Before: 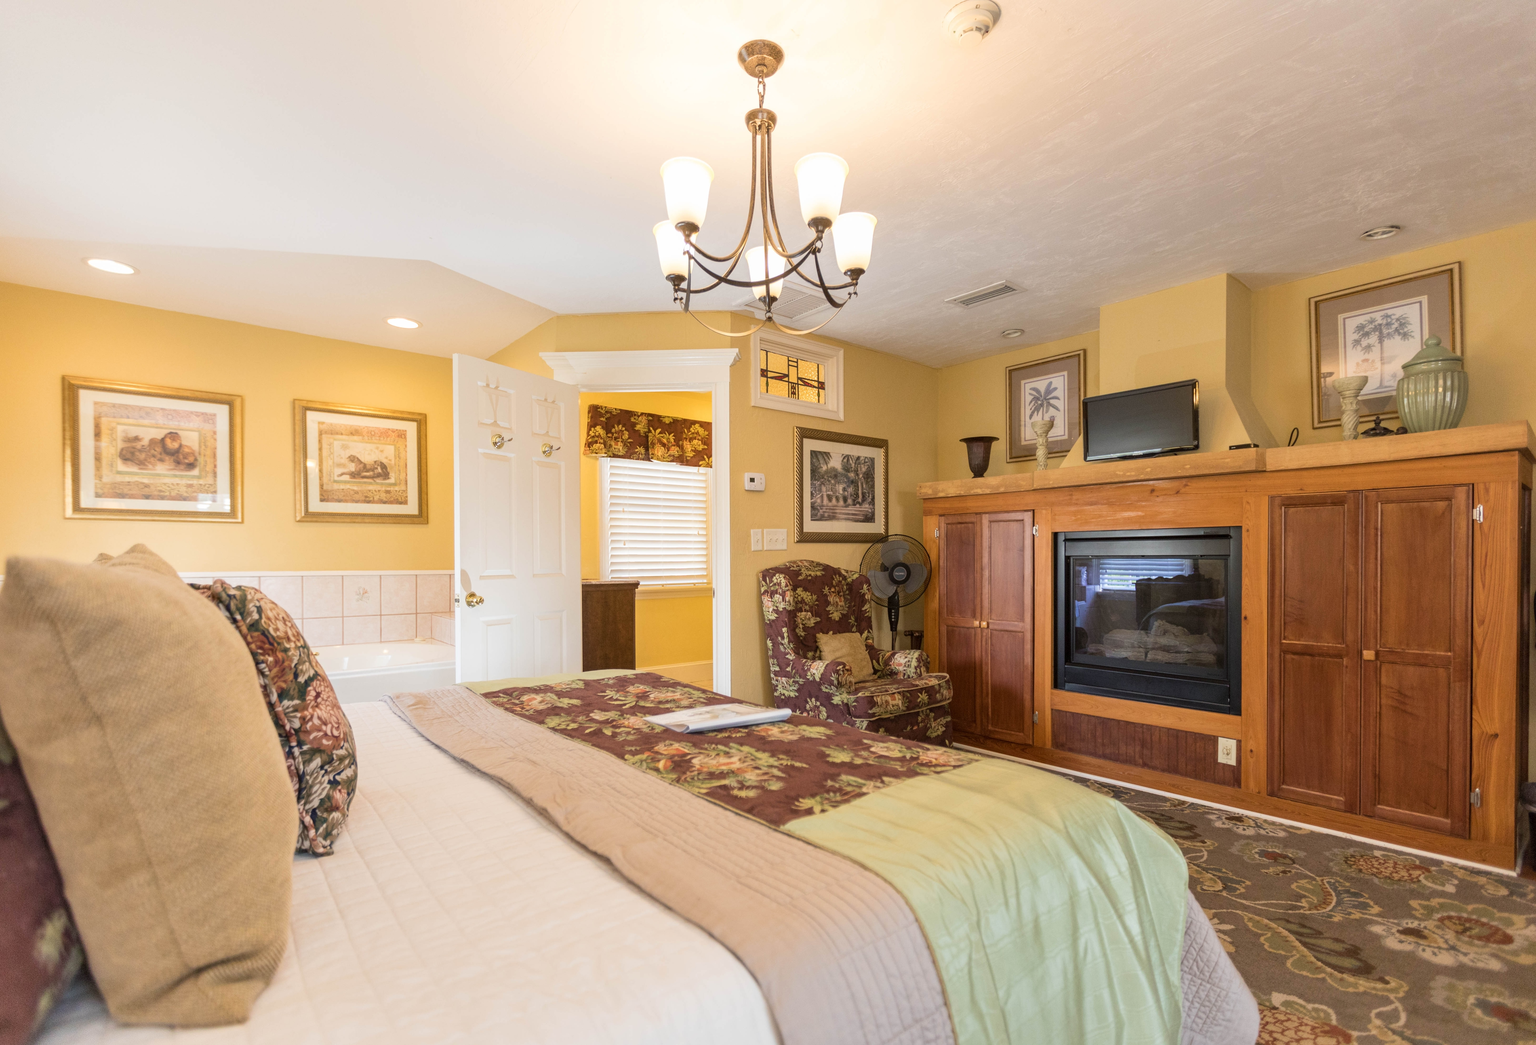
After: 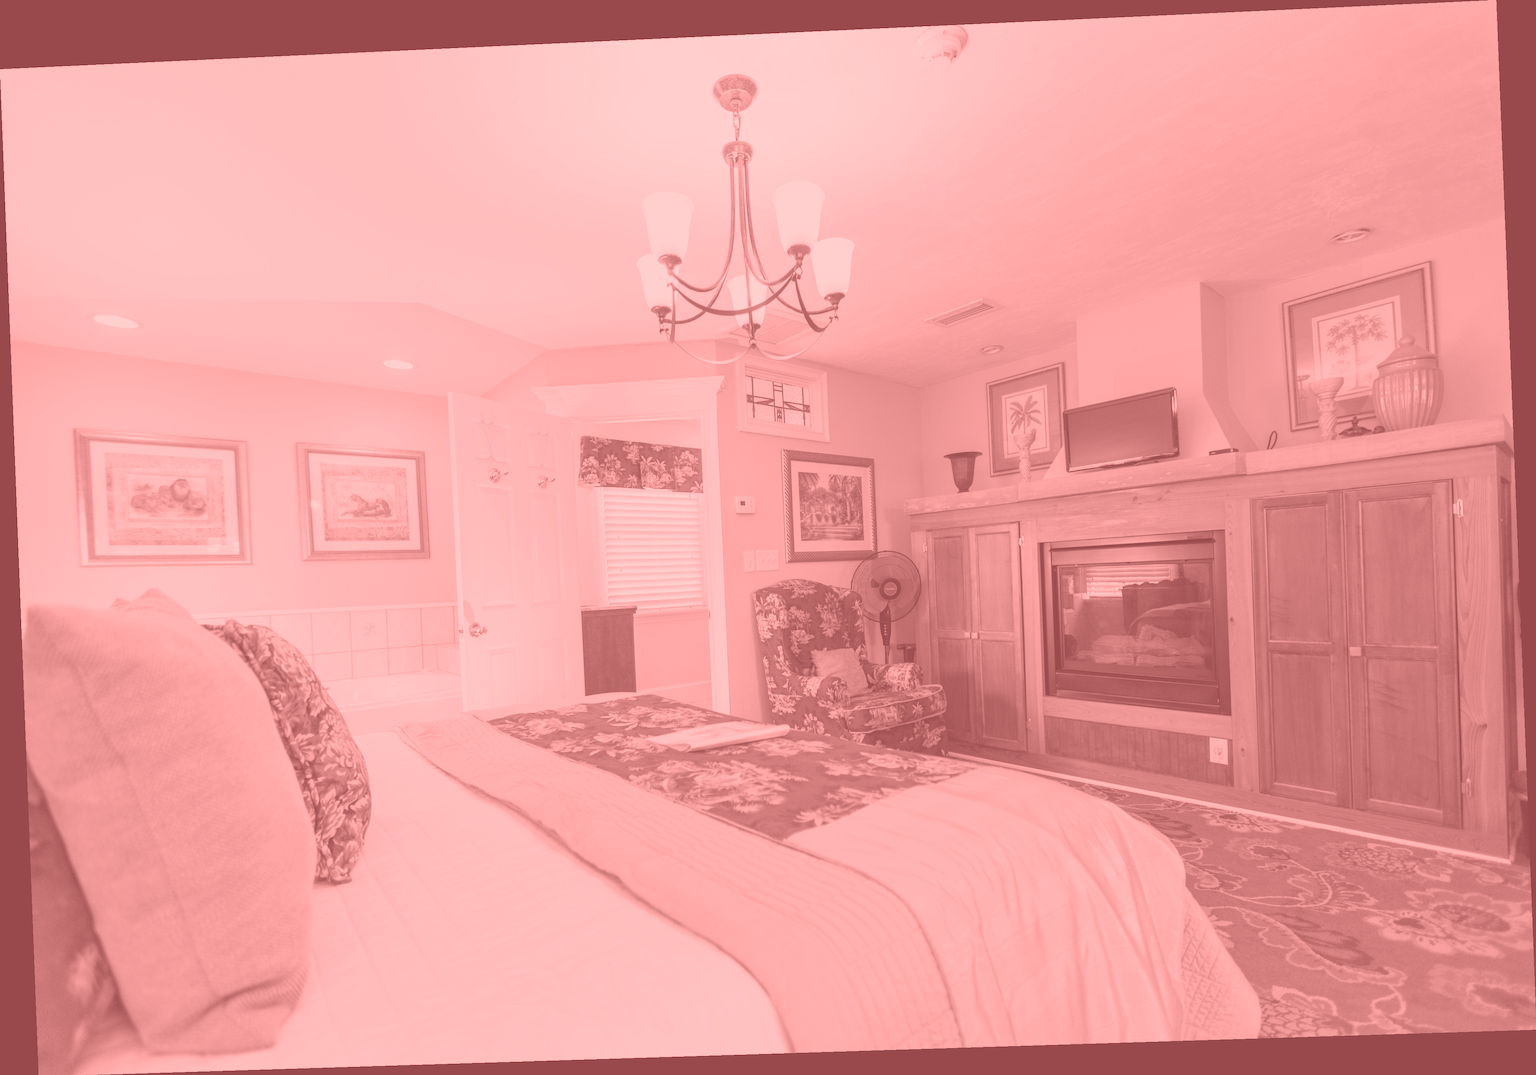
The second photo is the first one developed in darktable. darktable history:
rotate and perspective: rotation -2.22°, lens shift (horizontal) -0.022, automatic cropping off
colorize: saturation 51%, source mix 50.67%, lightness 50.67%
